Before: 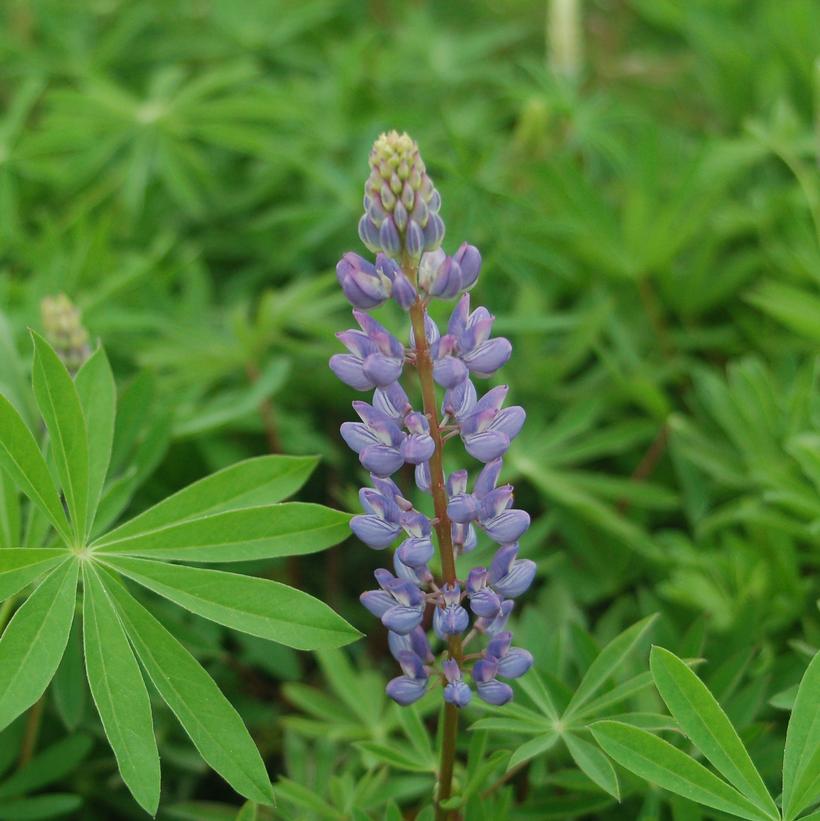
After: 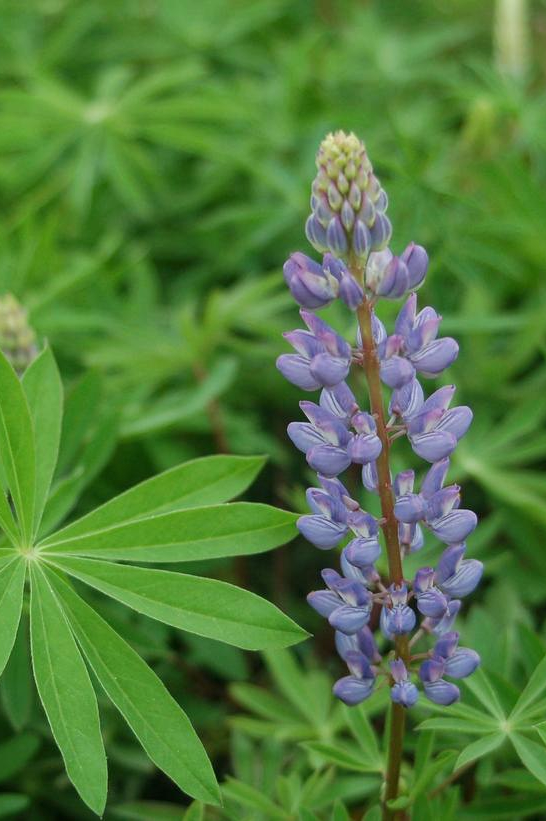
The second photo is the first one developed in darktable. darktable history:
local contrast: highlights 100%, shadows 100%, detail 120%, midtone range 0.2
white balance: red 0.982, blue 1.018
crop and rotate: left 6.617%, right 26.717%
